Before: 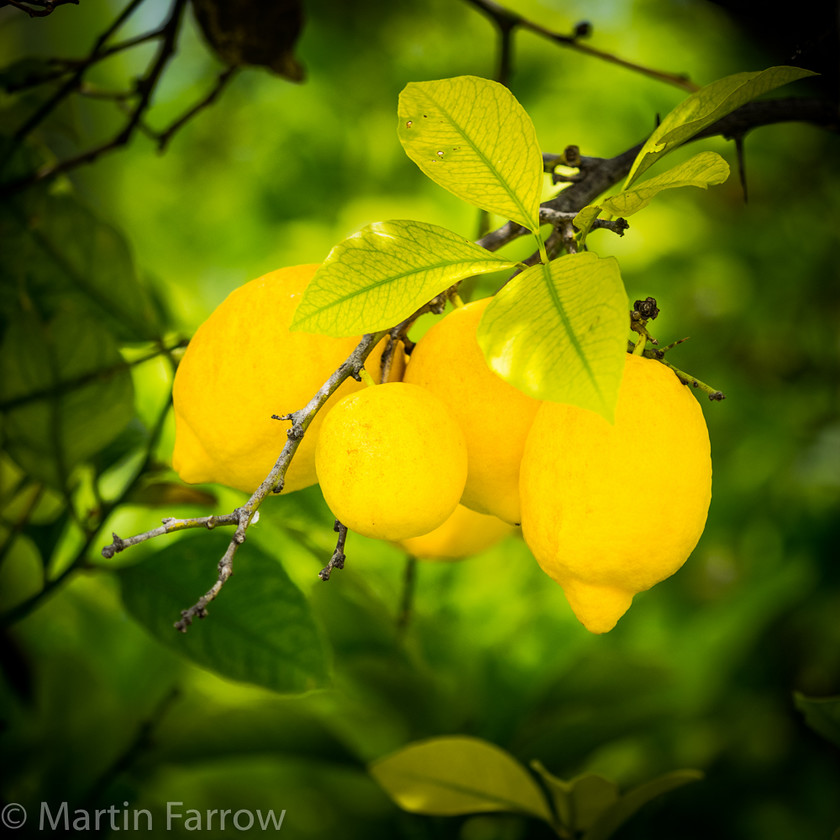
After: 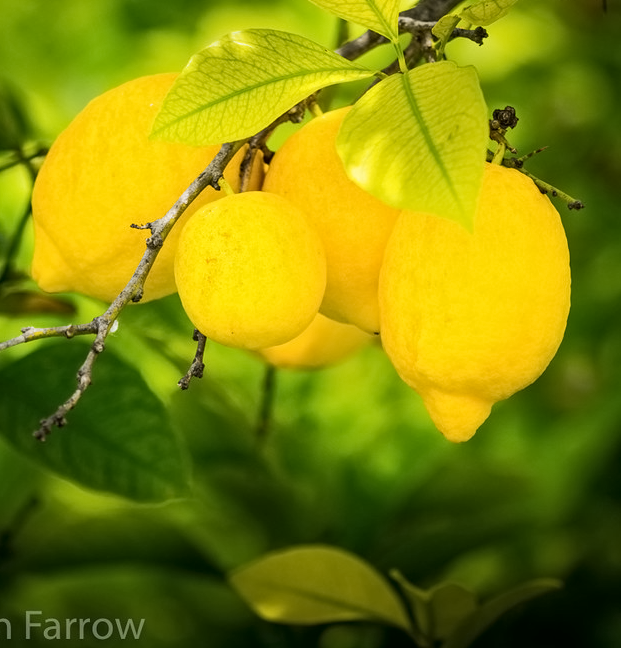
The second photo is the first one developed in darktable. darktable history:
crop: left 16.871%, top 22.857%, right 9.116%
white balance: emerald 1
contrast equalizer: y [[0.5 ×6], [0.5 ×6], [0.5 ×6], [0 ×6], [0, 0.039, 0.251, 0.29, 0.293, 0.292]]
